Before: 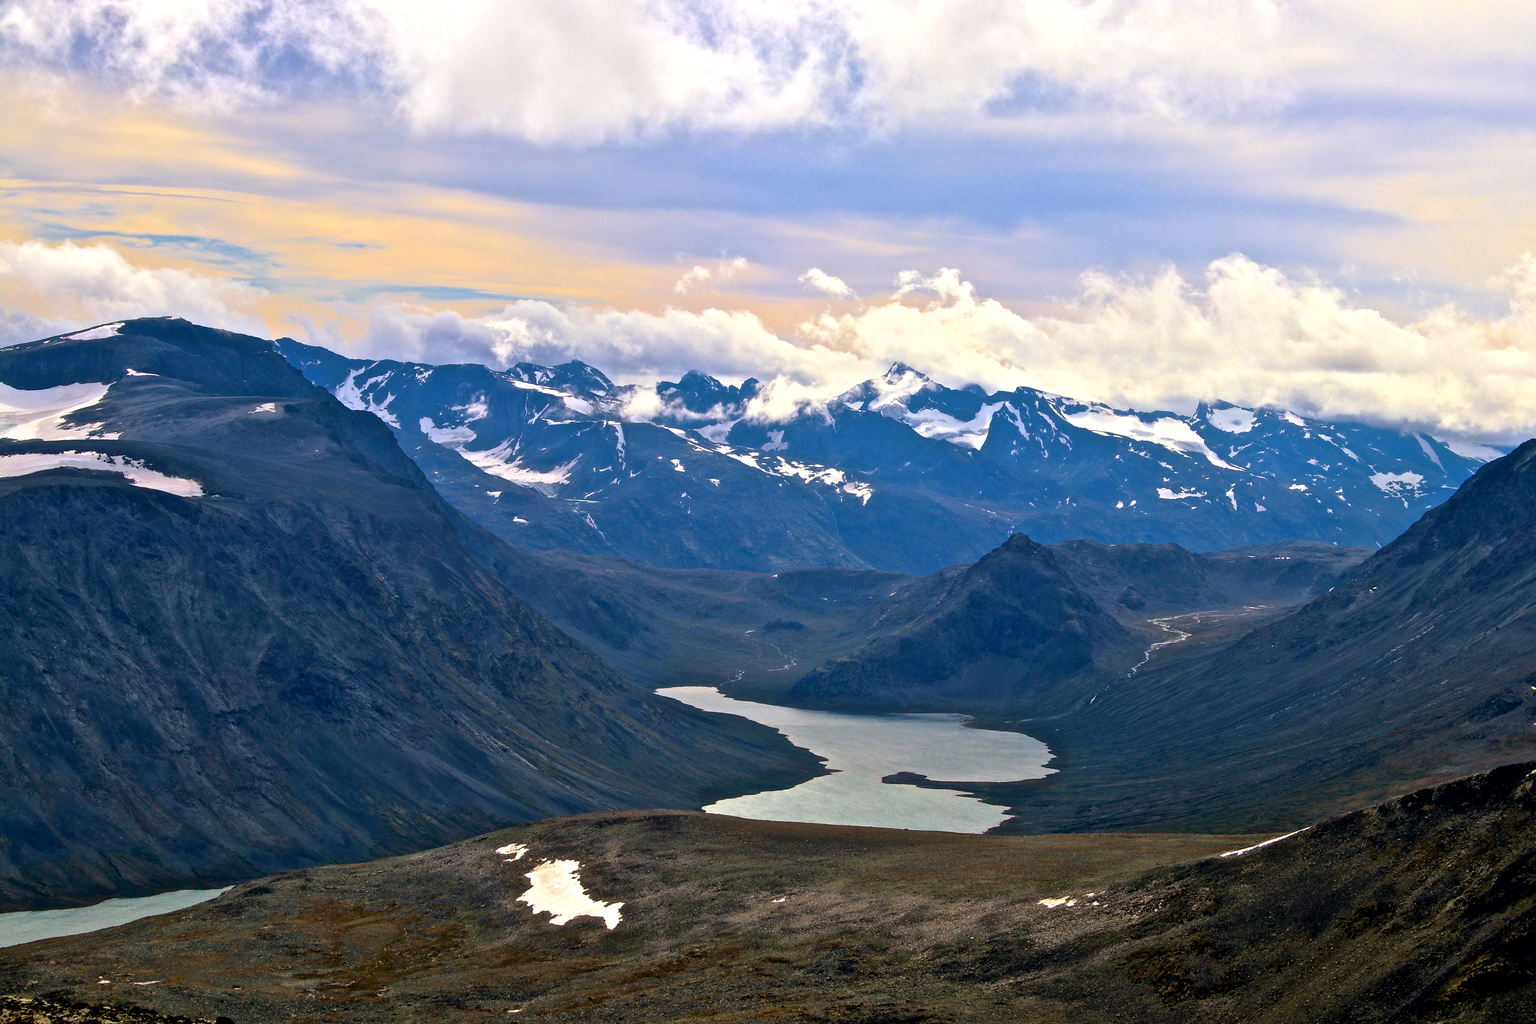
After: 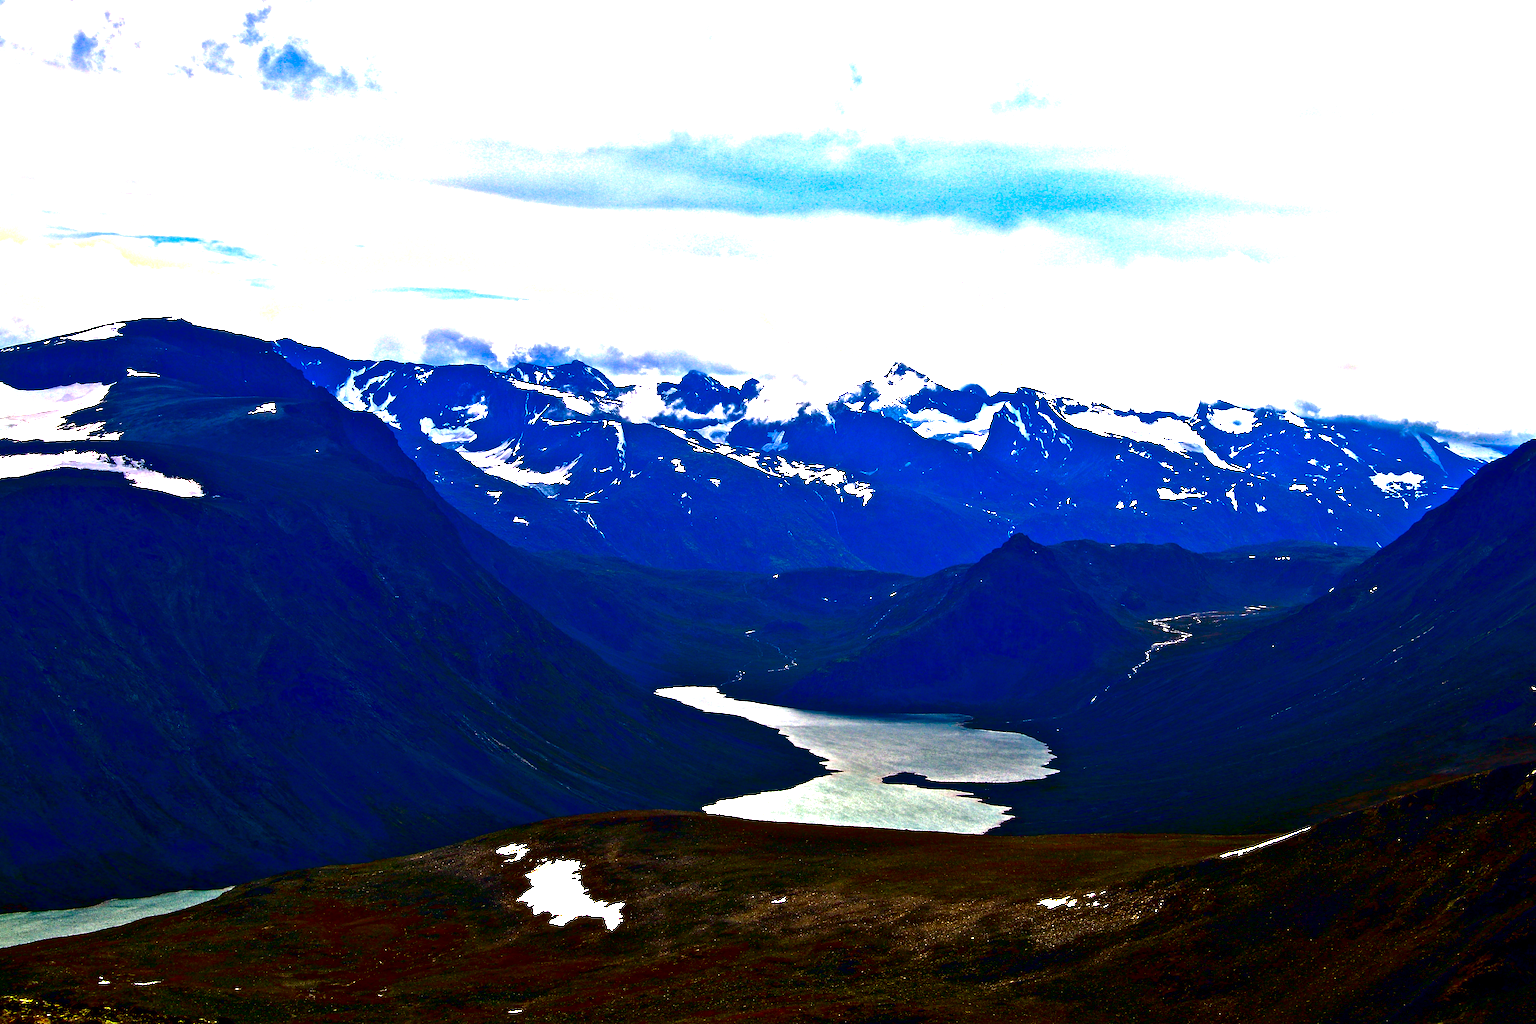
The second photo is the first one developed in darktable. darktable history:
exposure: black level correction 0, exposure 1.096 EV, compensate highlight preservation false
contrast brightness saturation: brightness -0.987, saturation 0.983
